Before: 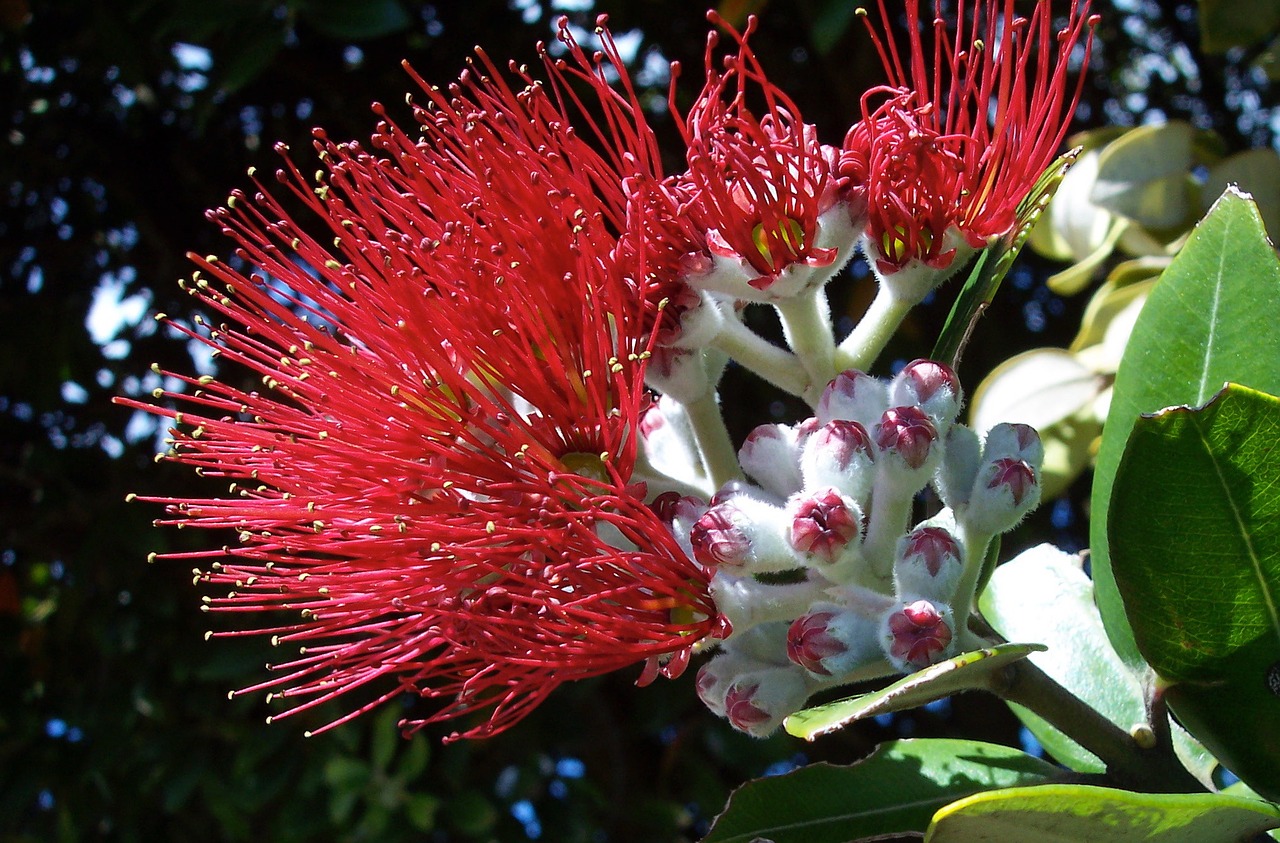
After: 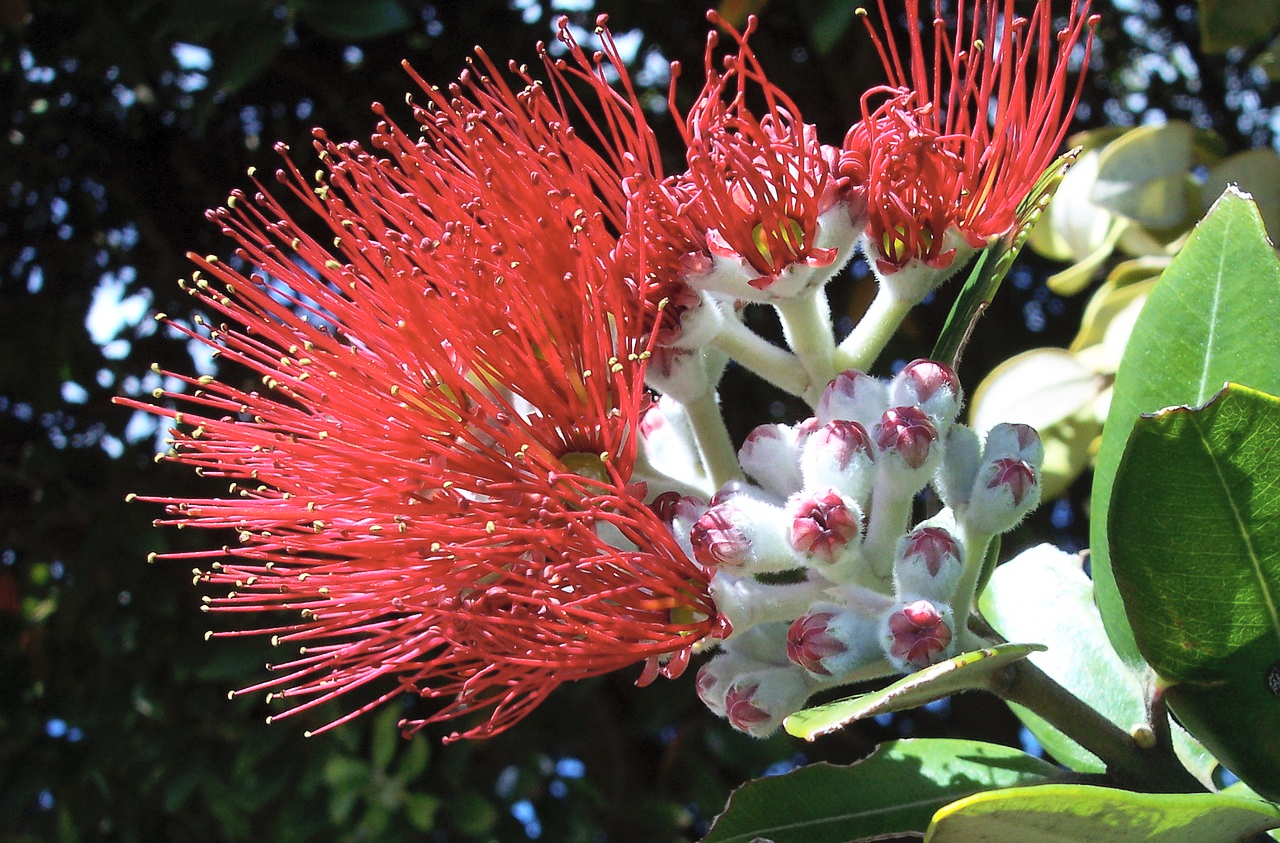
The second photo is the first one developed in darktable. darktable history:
contrast brightness saturation: contrast 0.139, brightness 0.206
